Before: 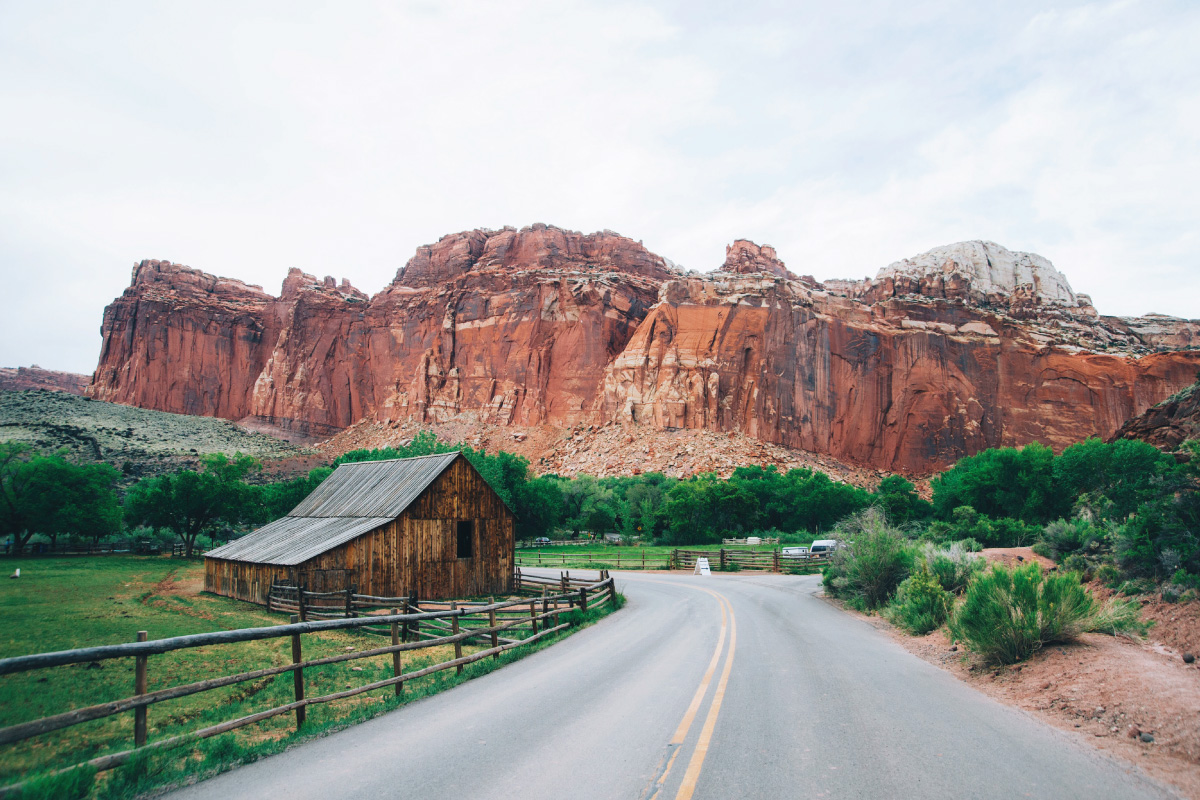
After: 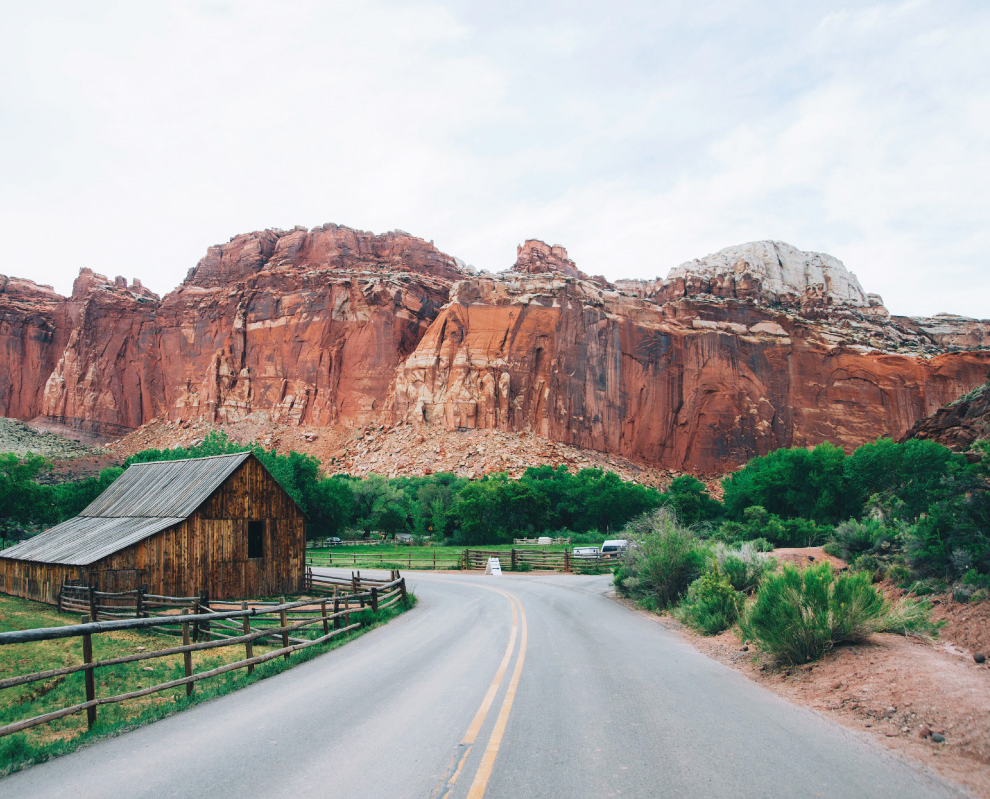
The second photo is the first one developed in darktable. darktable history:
crop: left 17.494%, bottom 0.041%
